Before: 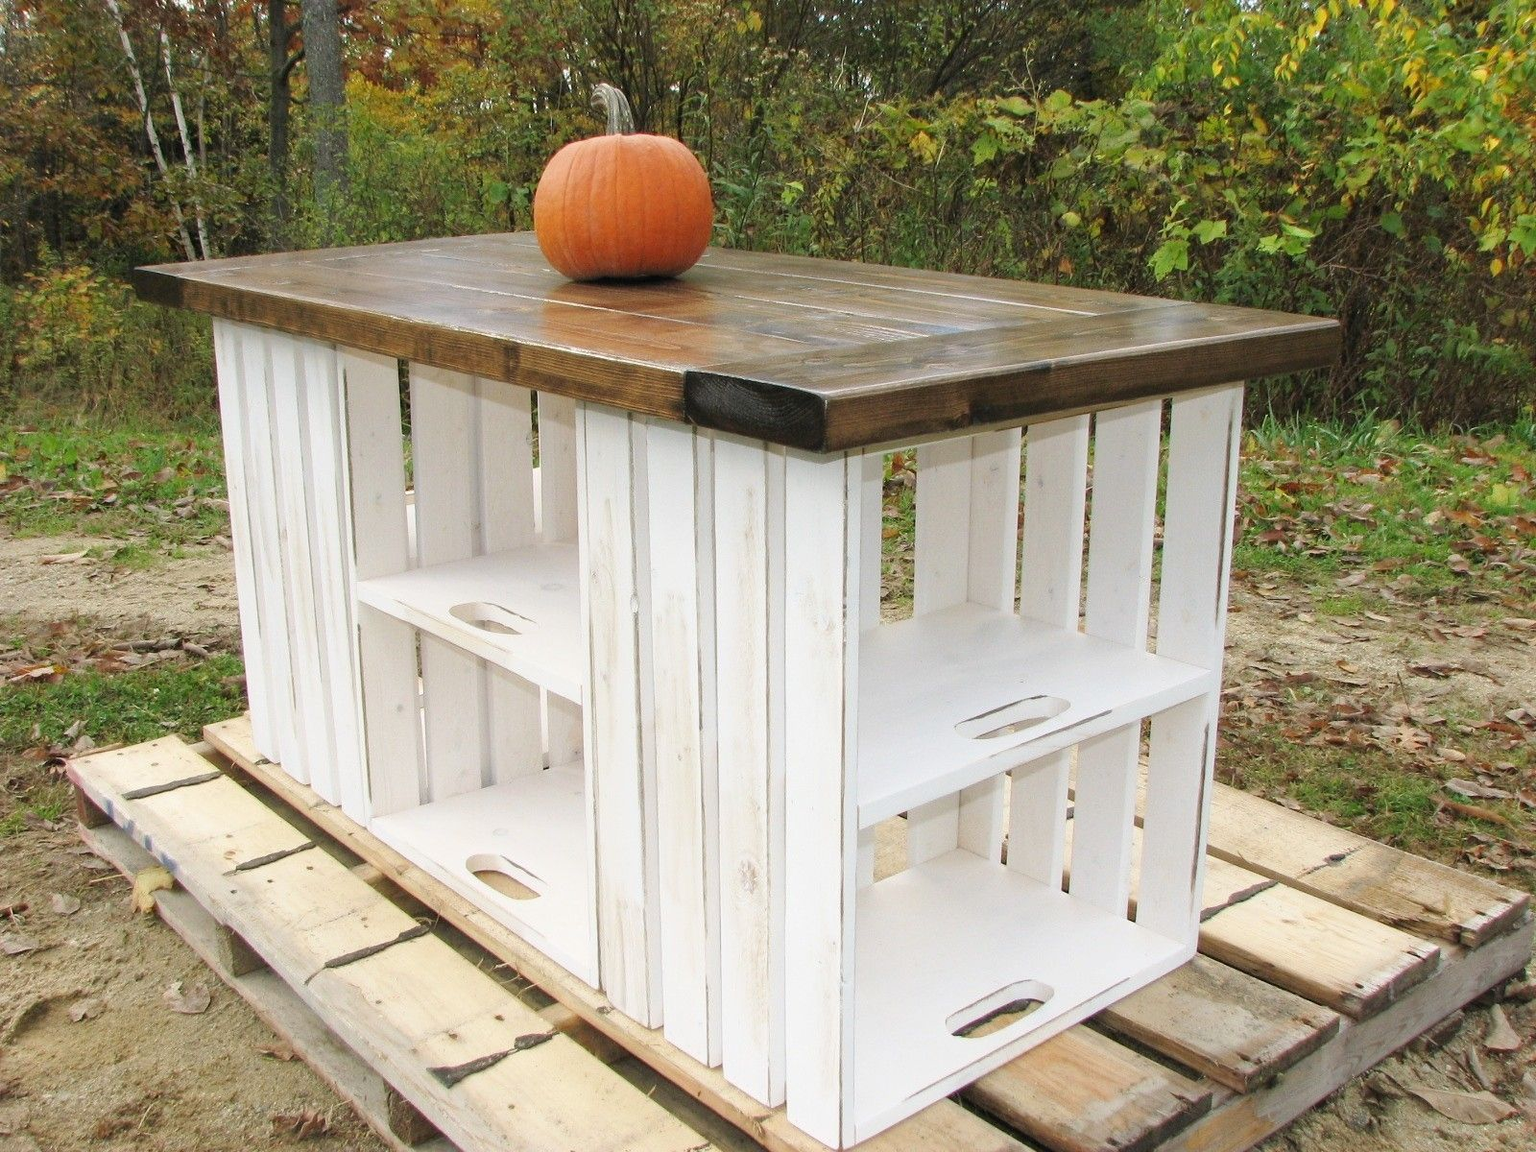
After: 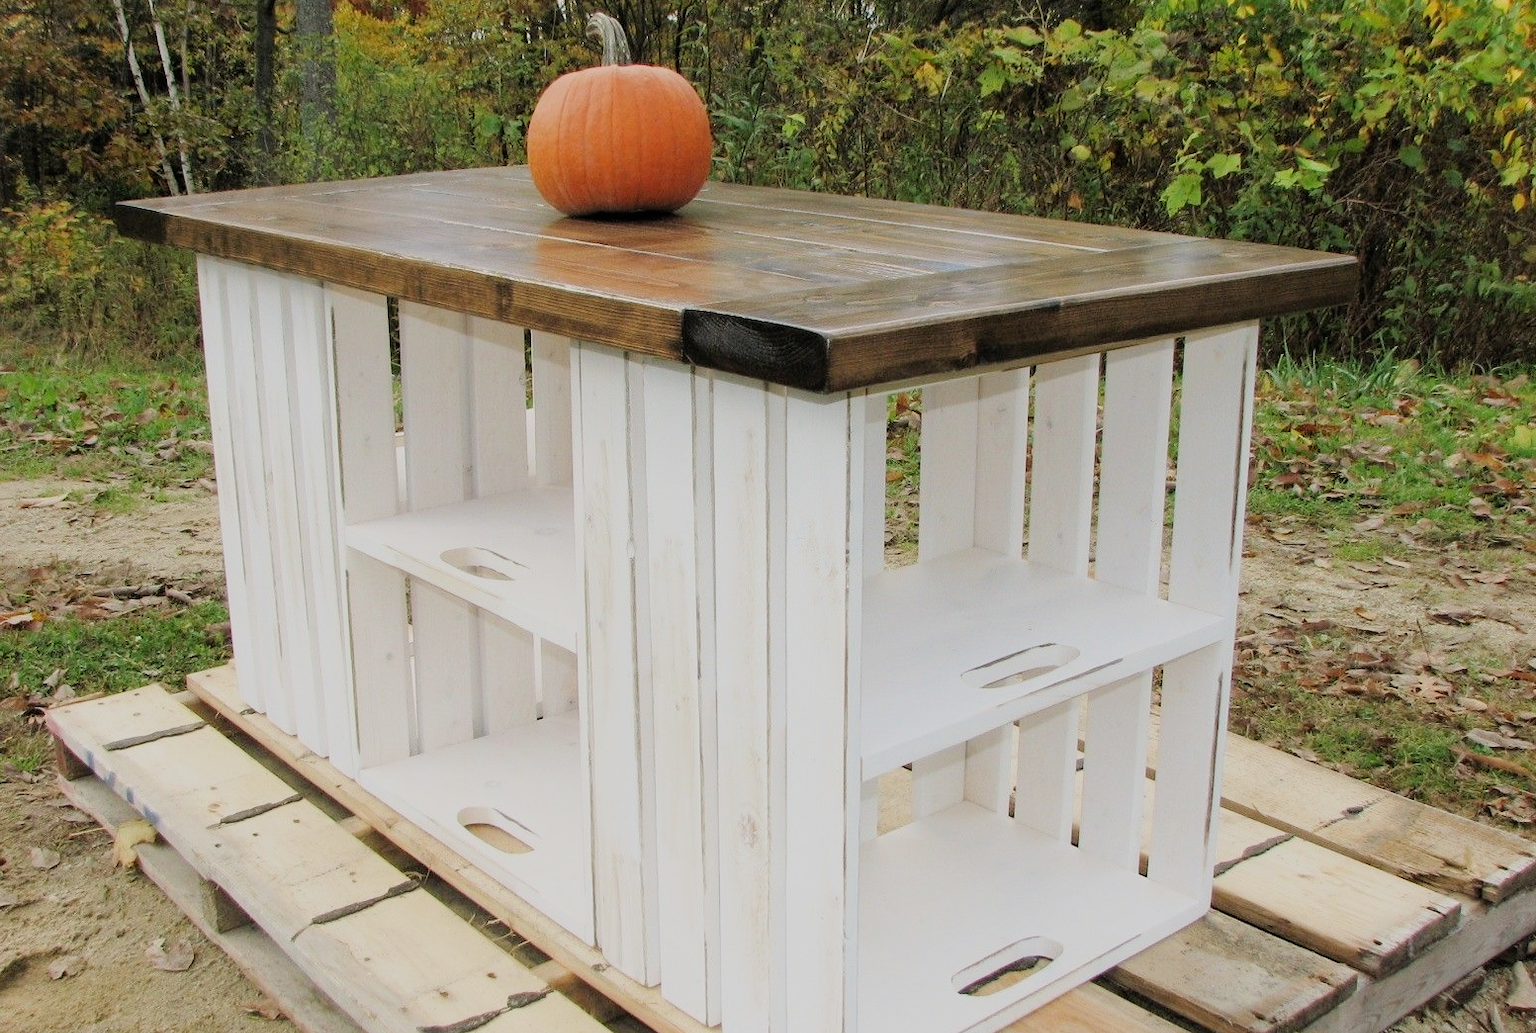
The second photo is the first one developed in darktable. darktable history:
filmic rgb: black relative exposure -7.65 EV, white relative exposure 4.56 EV, hardness 3.61, contrast 1.058
crop: left 1.471%, top 6.171%, right 1.416%, bottom 6.684%
